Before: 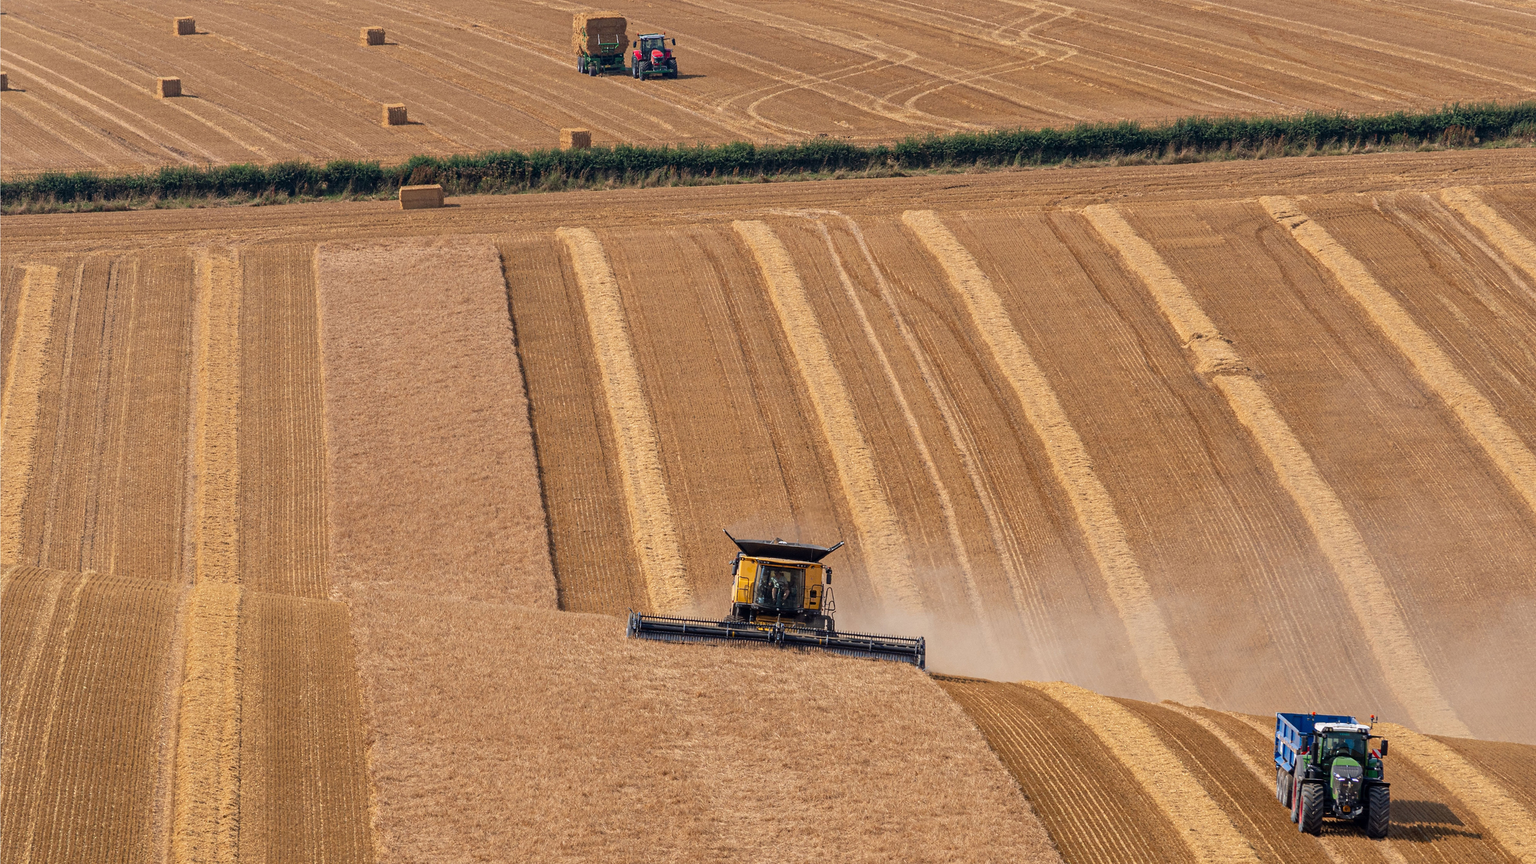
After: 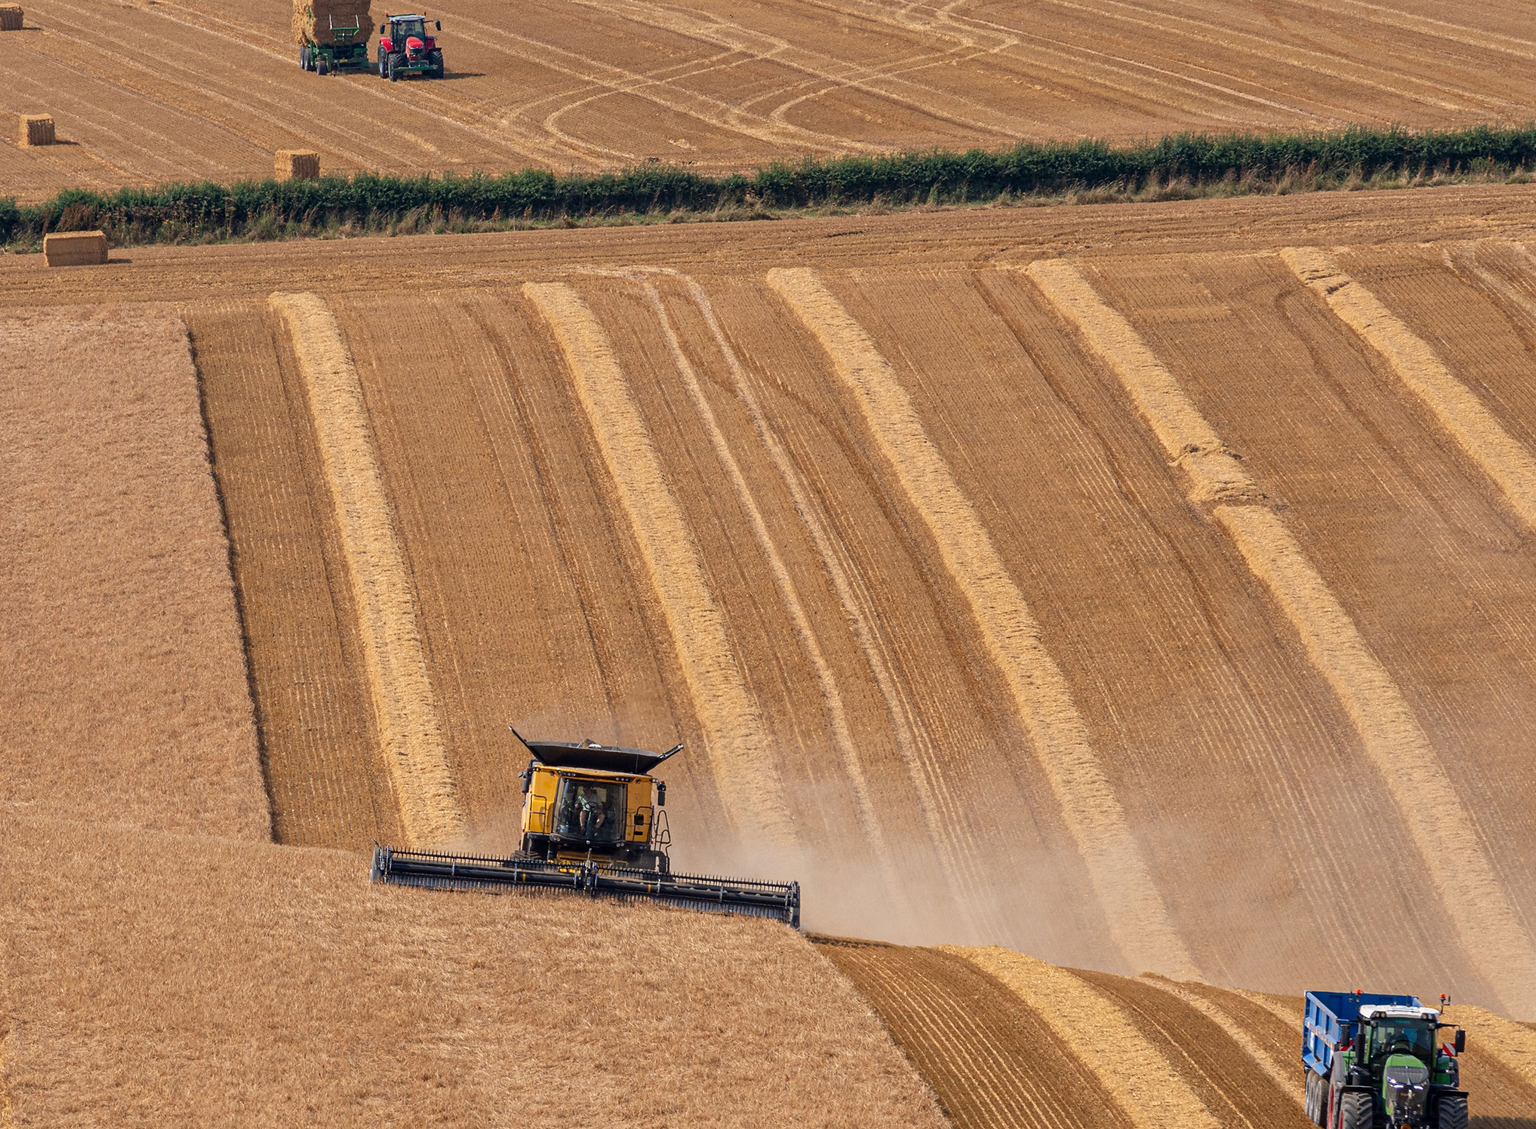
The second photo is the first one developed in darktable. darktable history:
crop and rotate: left 24.034%, top 2.838%, right 6.406%, bottom 6.299%
